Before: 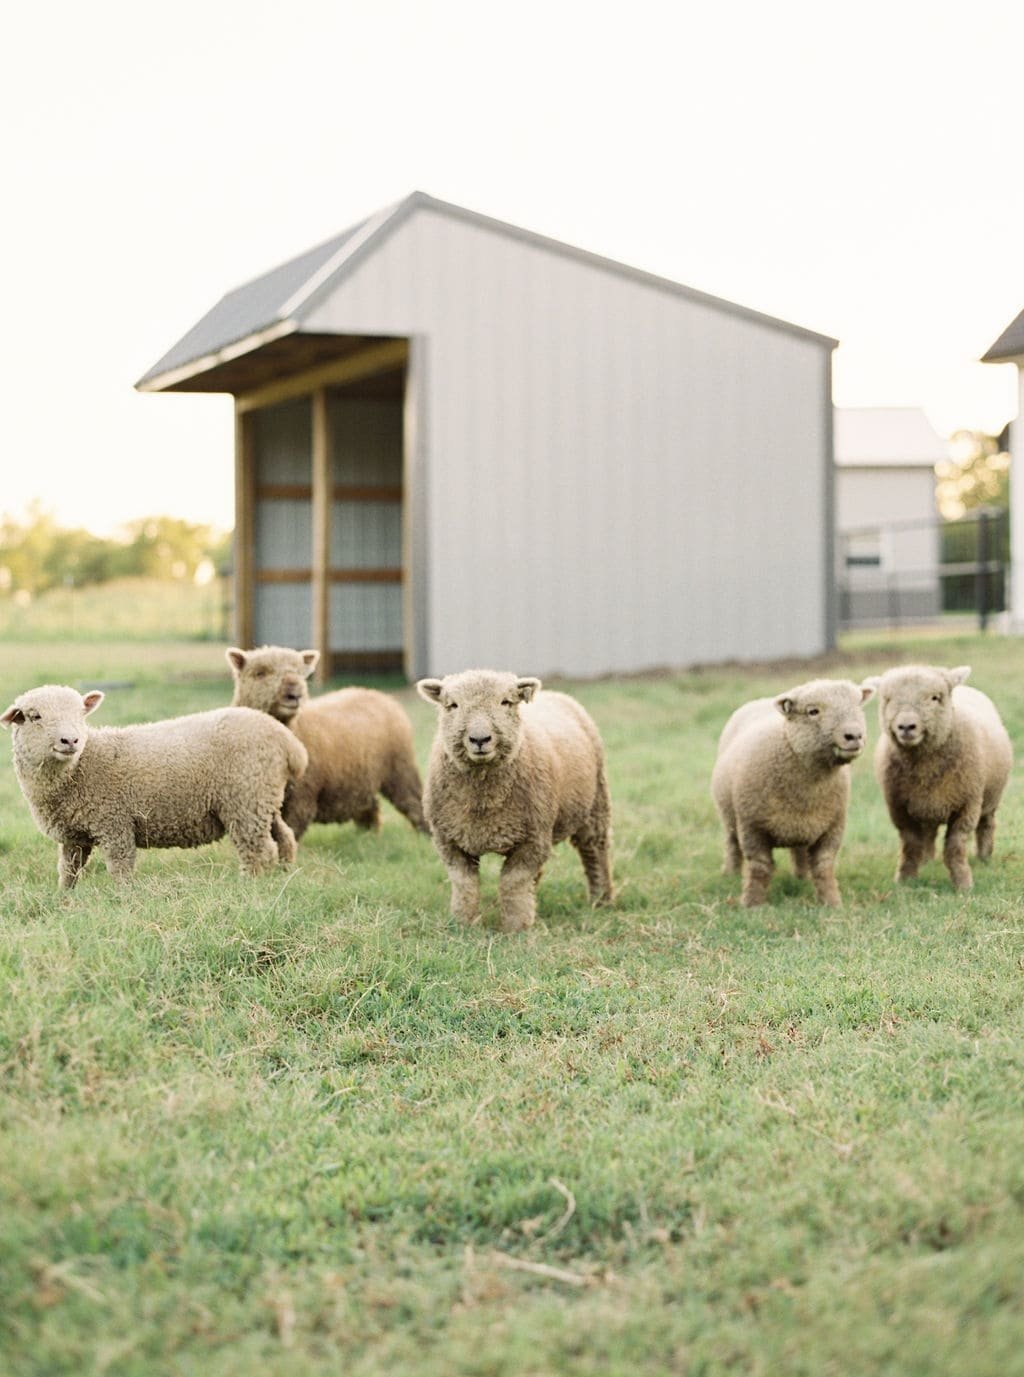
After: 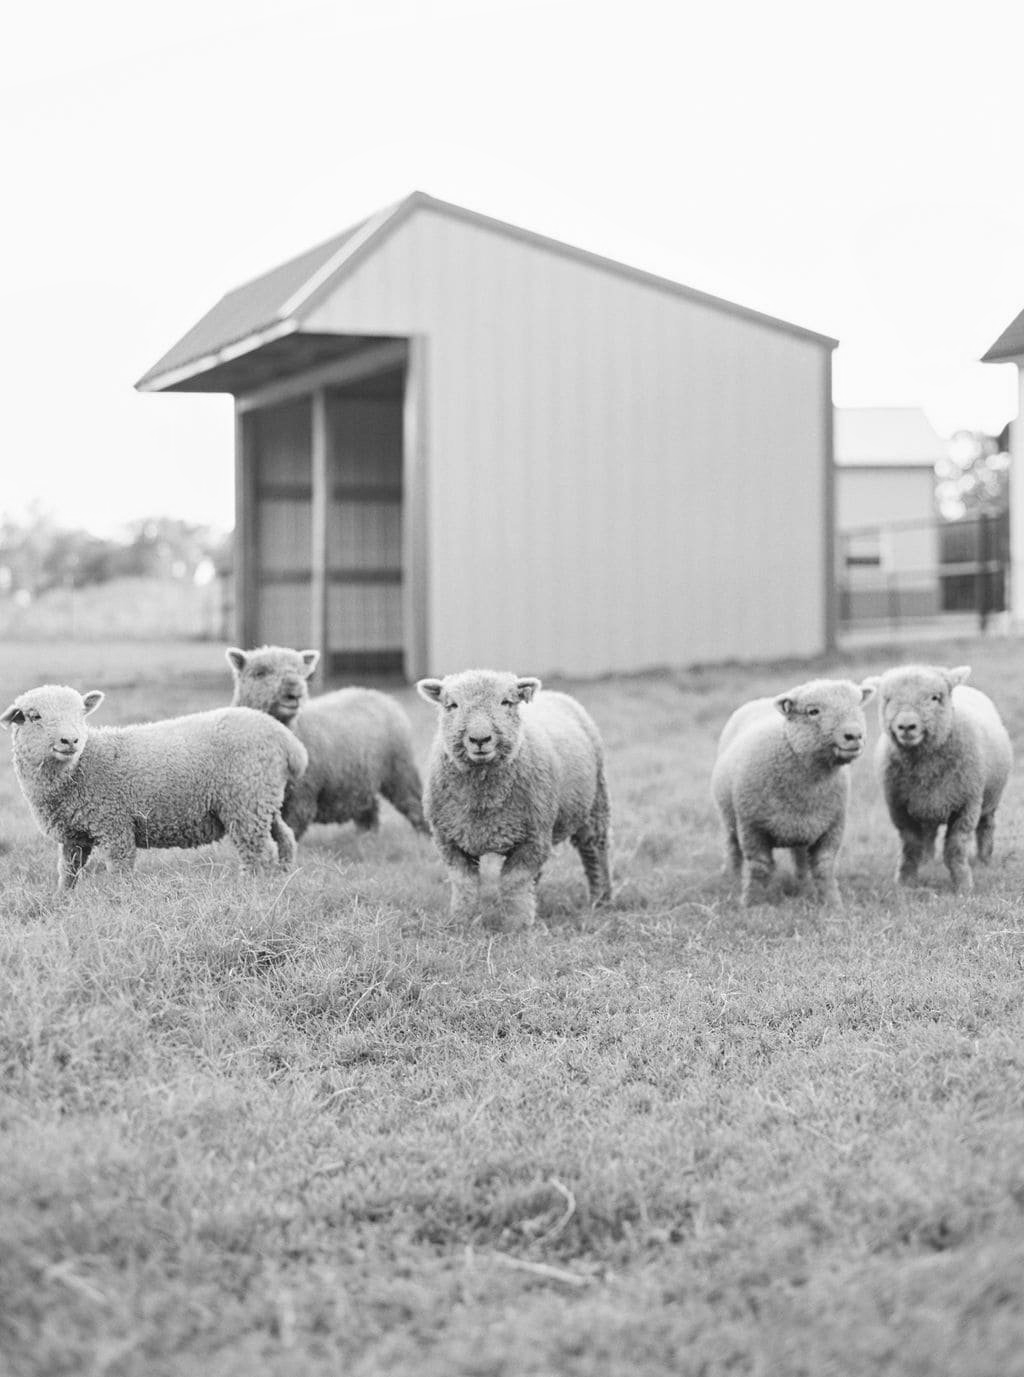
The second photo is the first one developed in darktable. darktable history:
contrast equalizer: octaves 7, y [[0.6 ×6], [0.55 ×6], [0 ×6], [0 ×6], [0 ×6]], mix 0.15
local contrast: highlights 48%, shadows 0%, detail 100%
monochrome: on, module defaults
color balance: output saturation 110%
